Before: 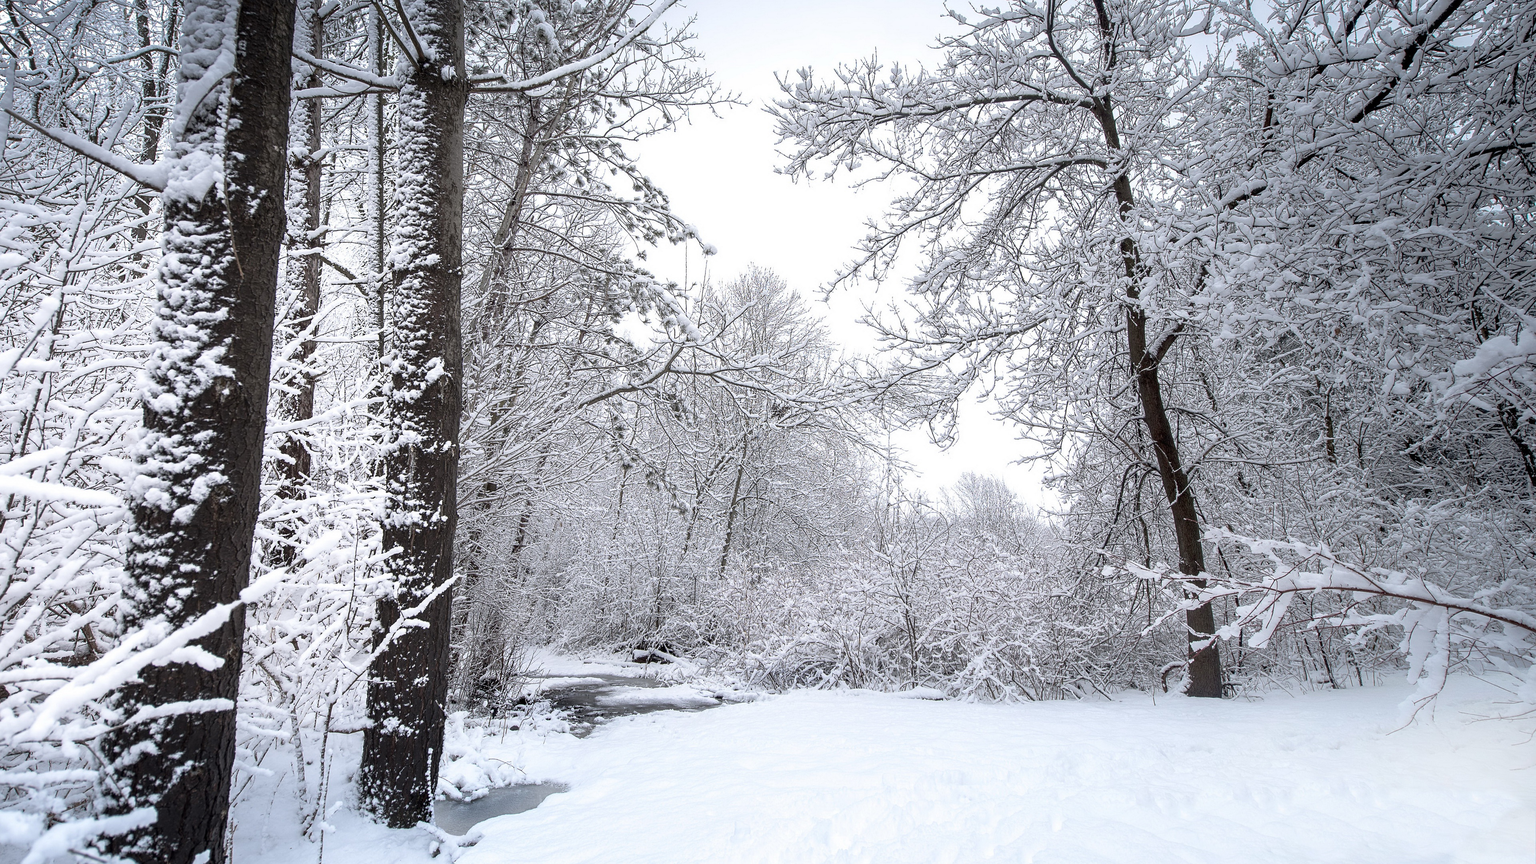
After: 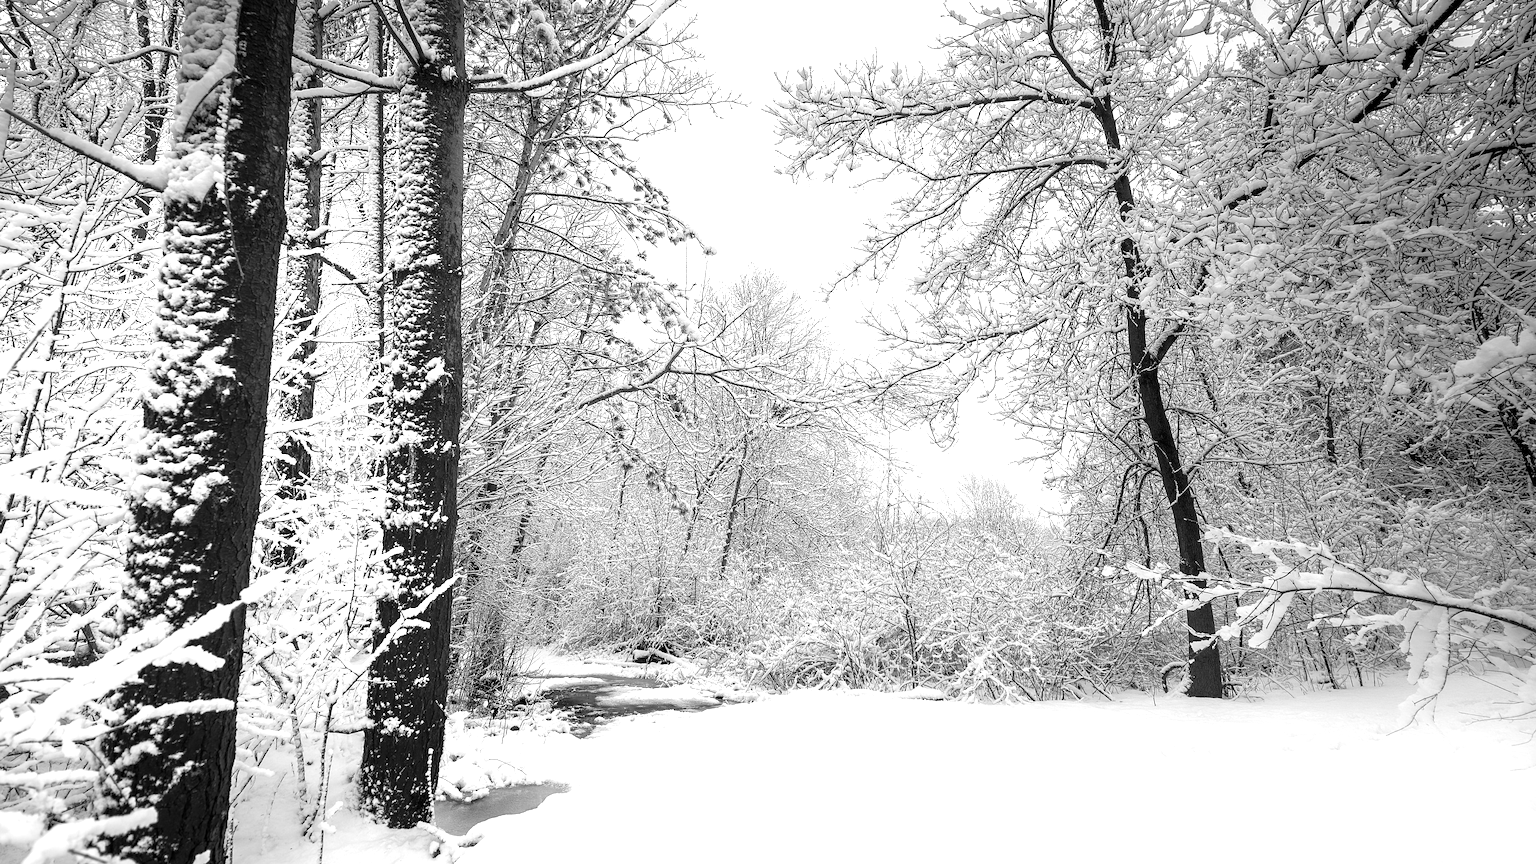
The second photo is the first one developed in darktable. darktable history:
color balance rgb: perceptual saturation grading › global saturation 20%, global vibrance 20%
monochrome: on, module defaults
white balance: red 1.127, blue 0.943
tone equalizer: -8 EV -0.417 EV, -7 EV -0.389 EV, -6 EV -0.333 EV, -5 EV -0.222 EV, -3 EV 0.222 EV, -2 EV 0.333 EV, -1 EV 0.389 EV, +0 EV 0.417 EV, edges refinement/feathering 500, mask exposure compensation -1.57 EV, preserve details no
